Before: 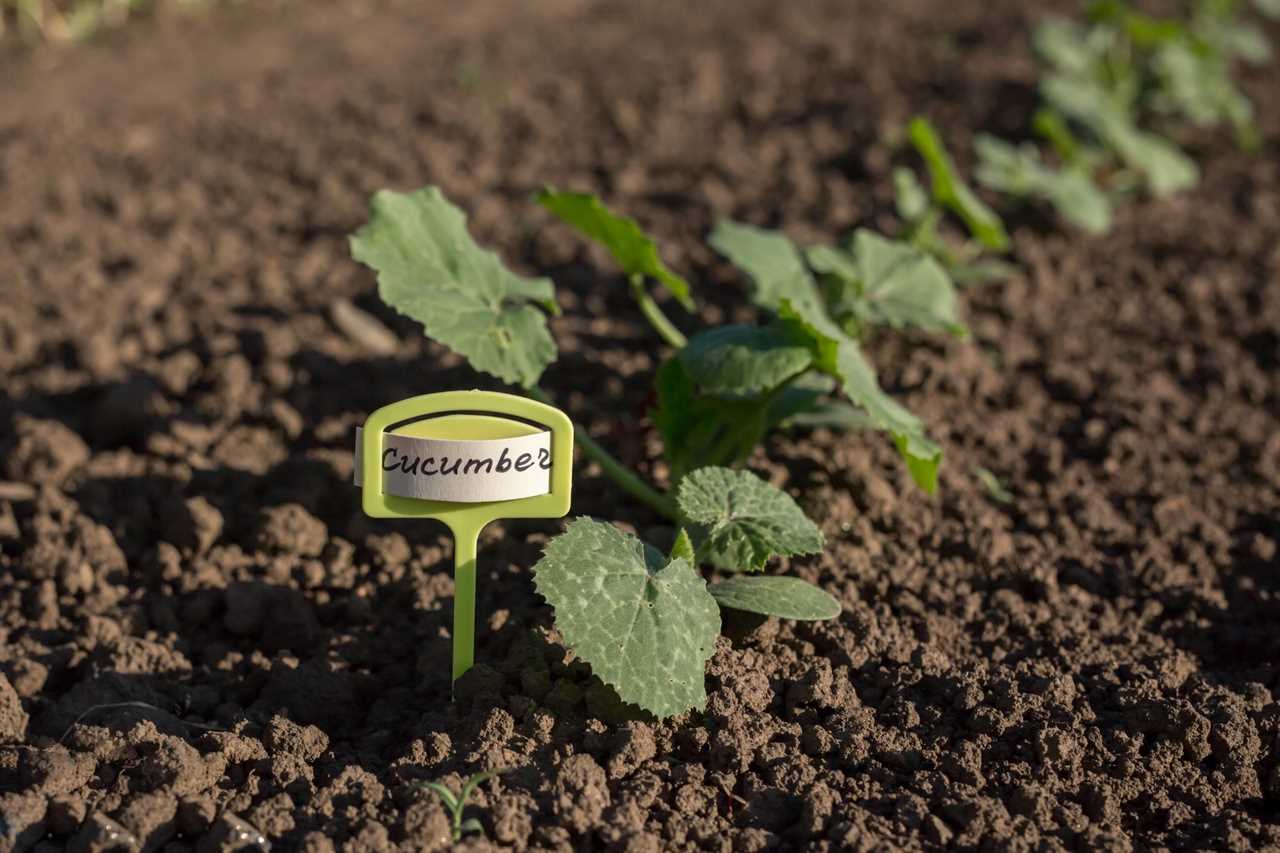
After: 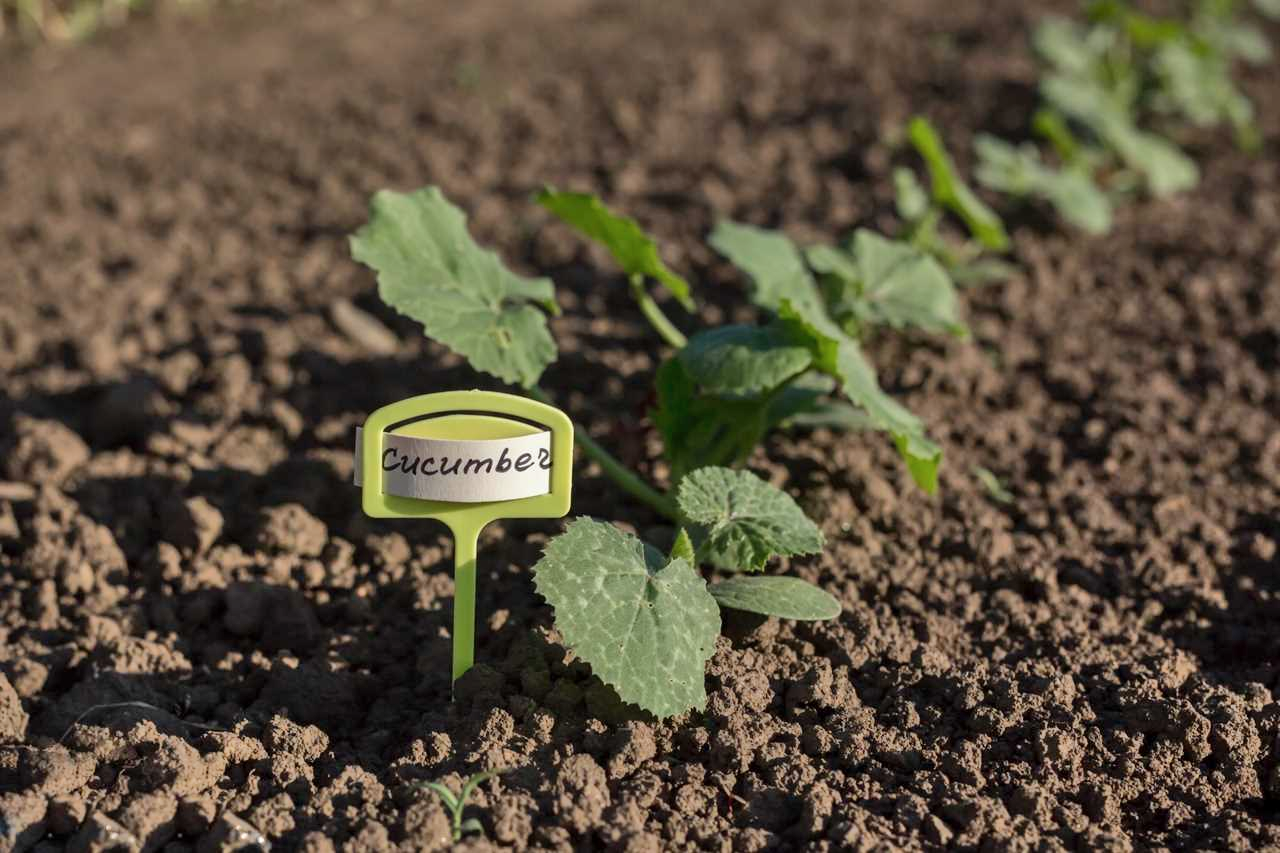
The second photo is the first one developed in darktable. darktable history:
white balance: red 0.986, blue 1.01
shadows and highlights: soften with gaussian
tone equalizer: -7 EV 0.18 EV, -6 EV 0.12 EV, -5 EV 0.08 EV, -4 EV 0.04 EV, -2 EV -0.02 EV, -1 EV -0.04 EV, +0 EV -0.06 EV, luminance estimator HSV value / RGB max
